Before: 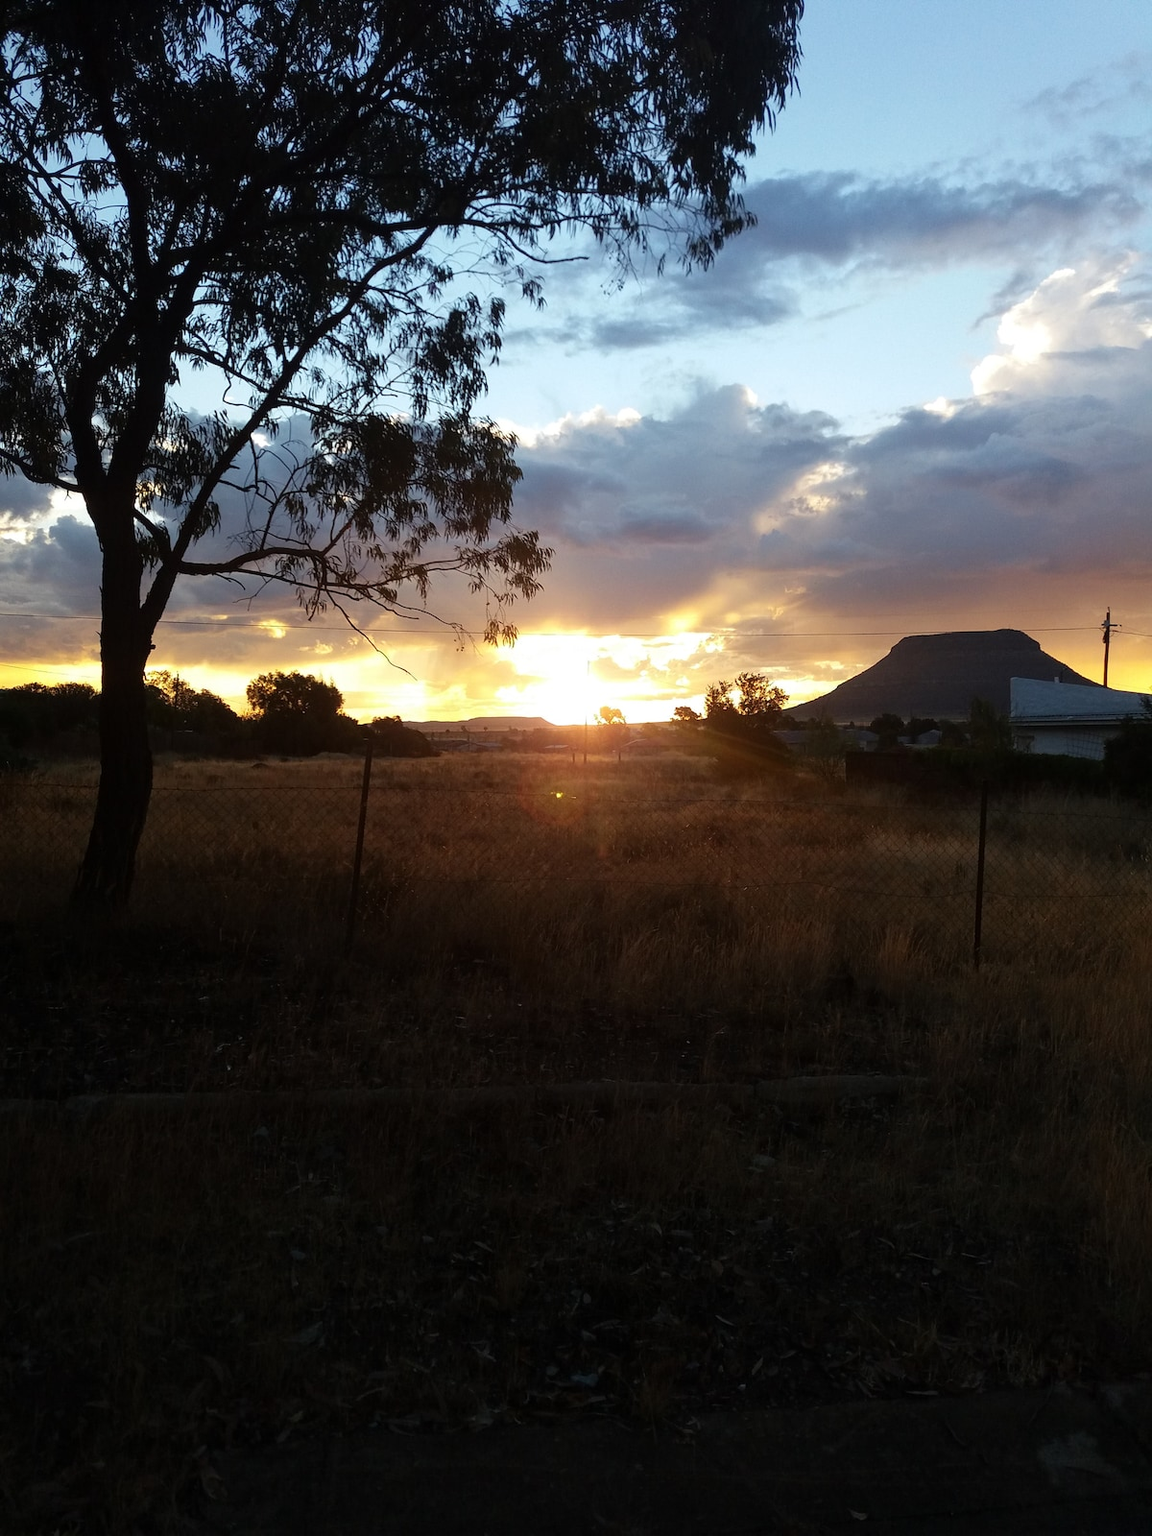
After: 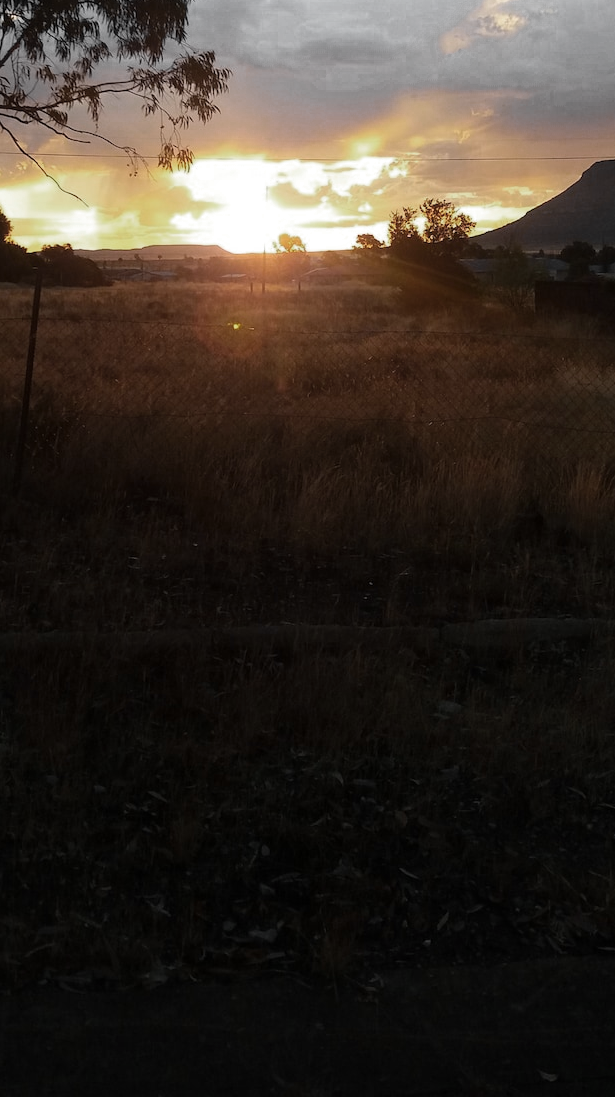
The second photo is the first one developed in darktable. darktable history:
crop and rotate: left 28.863%, top 31.386%, right 19.836%
color zones: curves: ch0 [(0, 0.613) (0.01, 0.613) (0.245, 0.448) (0.498, 0.529) (0.642, 0.665) (0.879, 0.777) (0.99, 0.613)]; ch1 [(0, 0.035) (0.121, 0.189) (0.259, 0.197) (0.415, 0.061) (0.589, 0.022) (0.732, 0.022) (0.857, 0.026) (0.991, 0.053)]
color correction: highlights b* 0.006, saturation 2.1
